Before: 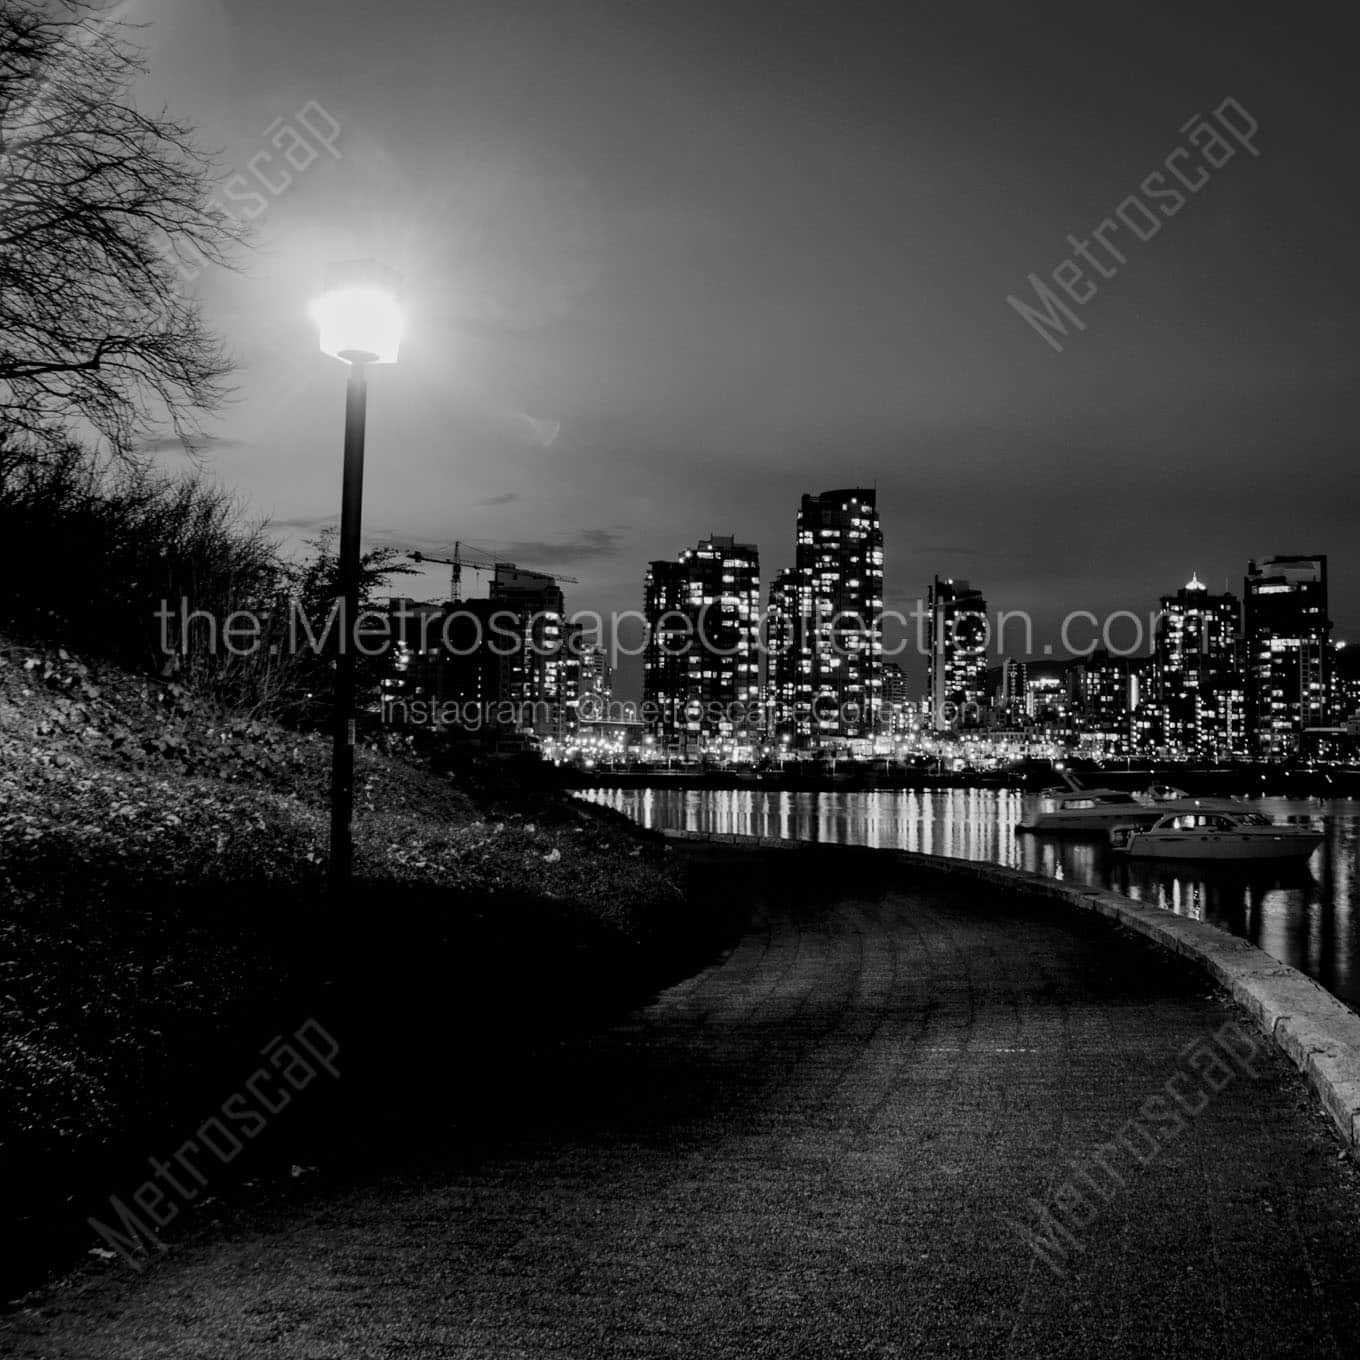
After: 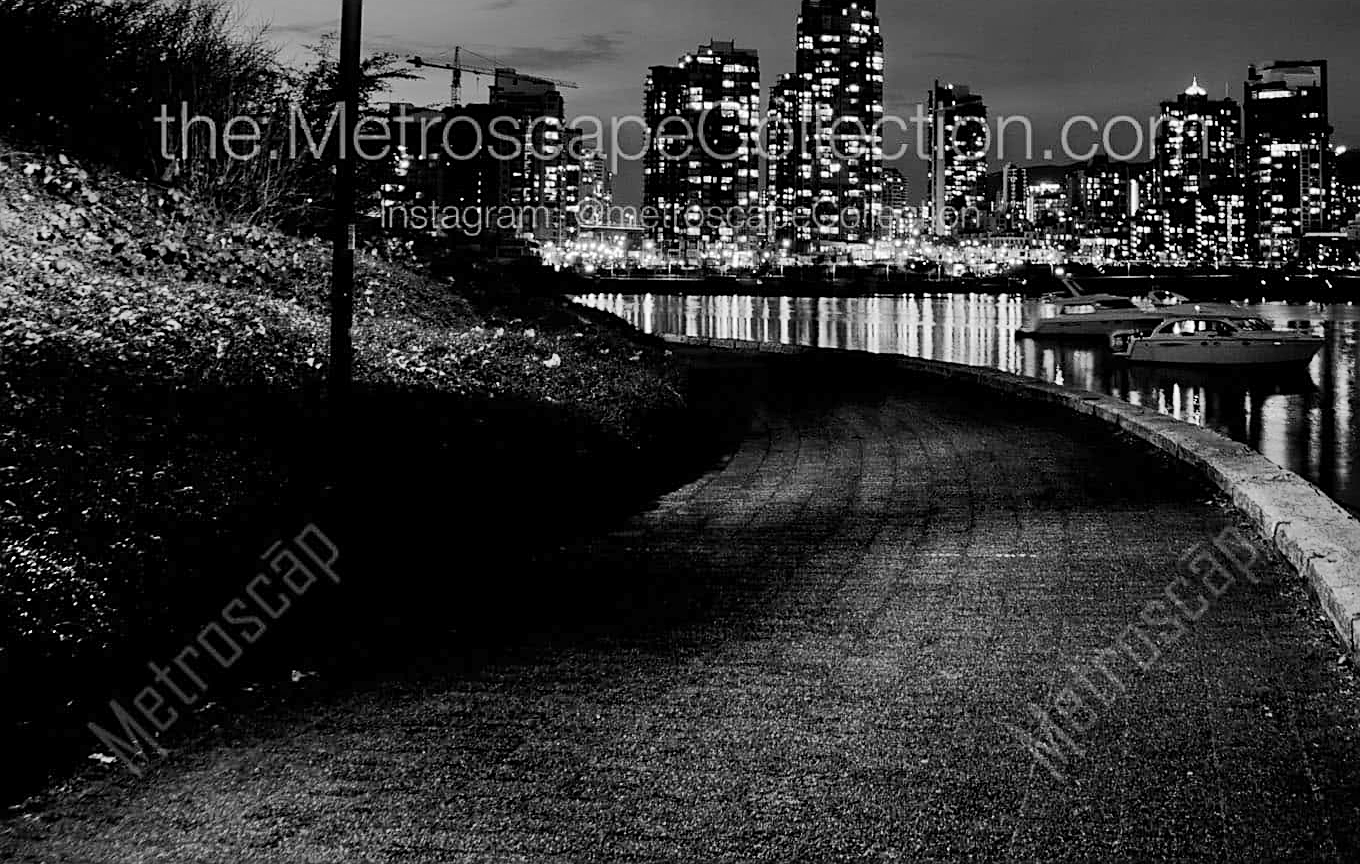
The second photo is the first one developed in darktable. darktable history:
crop and rotate: top 36.435%
sharpen: on, module defaults
shadows and highlights: soften with gaussian
